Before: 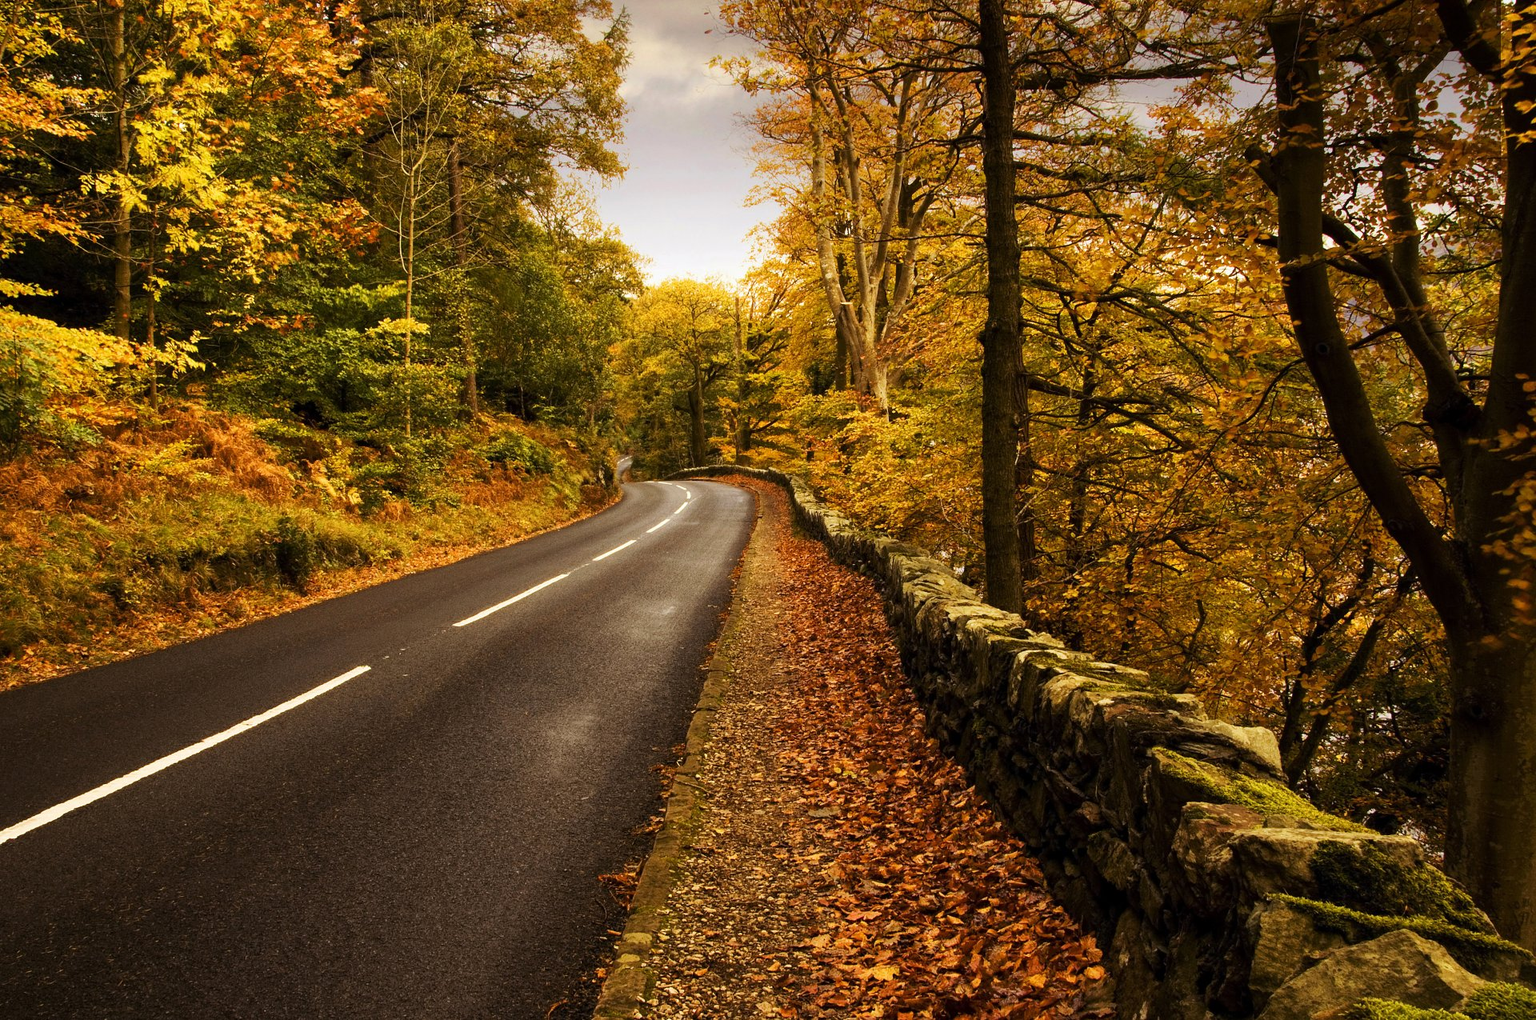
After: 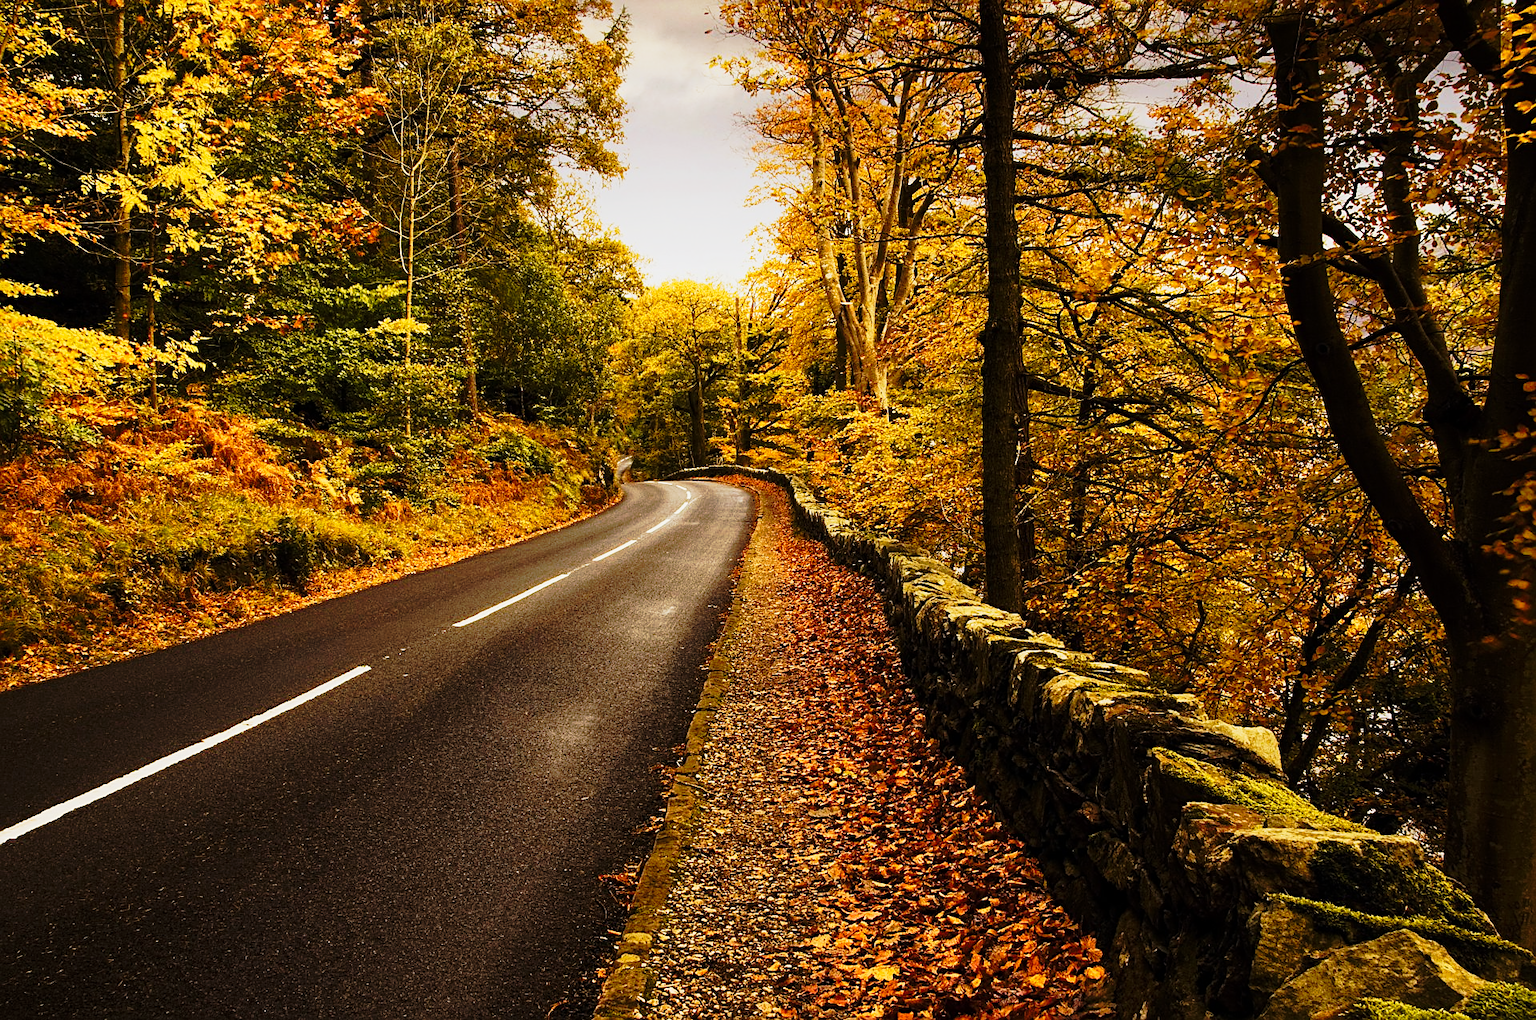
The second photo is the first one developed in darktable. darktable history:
sharpen: on, module defaults
tone curve: curves: ch0 [(0, 0) (0.081, 0.044) (0.192, 0.125) (0.283, 0.238) (0.416, 0.449) (0.495, 0.524) (0.661, 0.756) (0.788, 0.87) (1, 0.951)]; ch1 [(0, 0) (0.161, 0.092) (0.35, 0.33) (0.392, 0.392) (0.427, 0.426) (0.479, 0.472) (0.505, 0.497) (0.521, 0.524) (0.567, 0.56) (0.583, 0.592) (0.625, 0.627) (0.678, 0.733) (1, 1)]; ch2 [(0, 0) (0.346, 0.362) (0.404, 0.427) (0.502, 0.499) (0.531, 0.523) (0.544, 0.561) (0.58, 0.59) (0.629, 0.642) (0.717, 0.678) (1, 1)], preserve colors none
